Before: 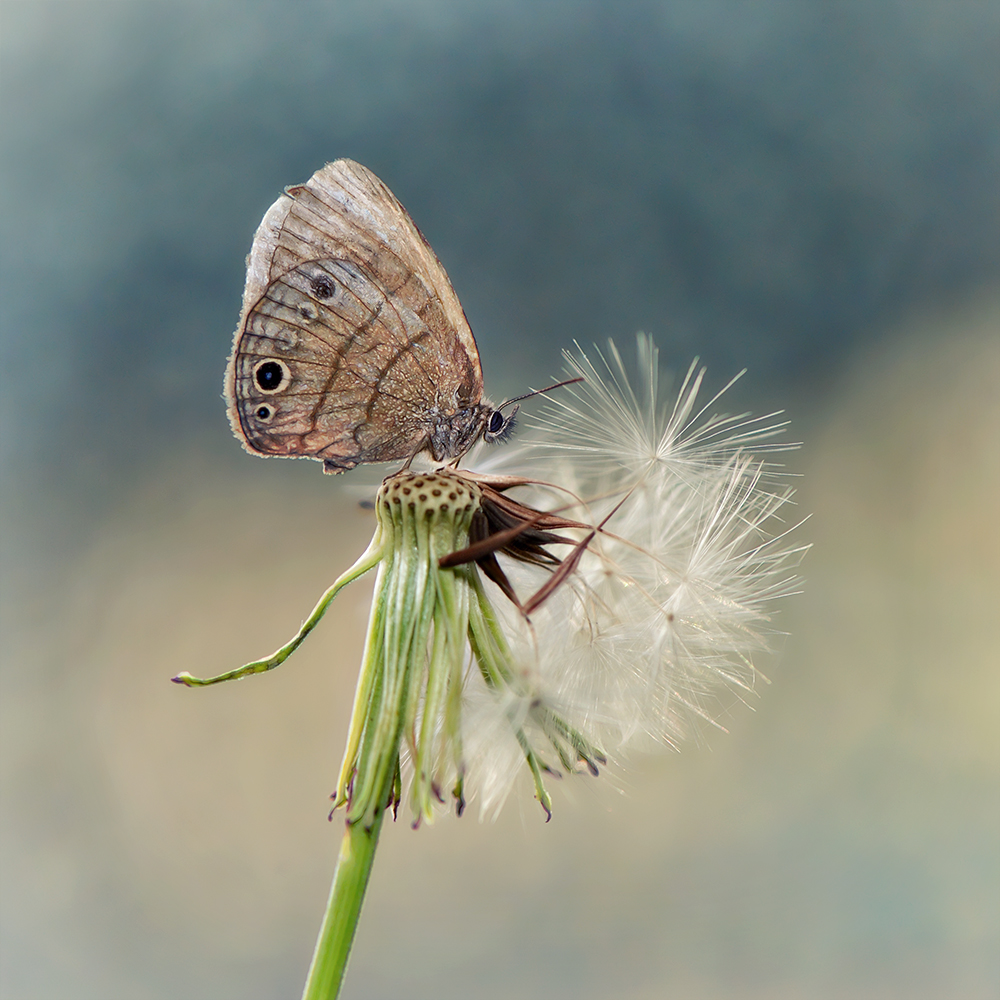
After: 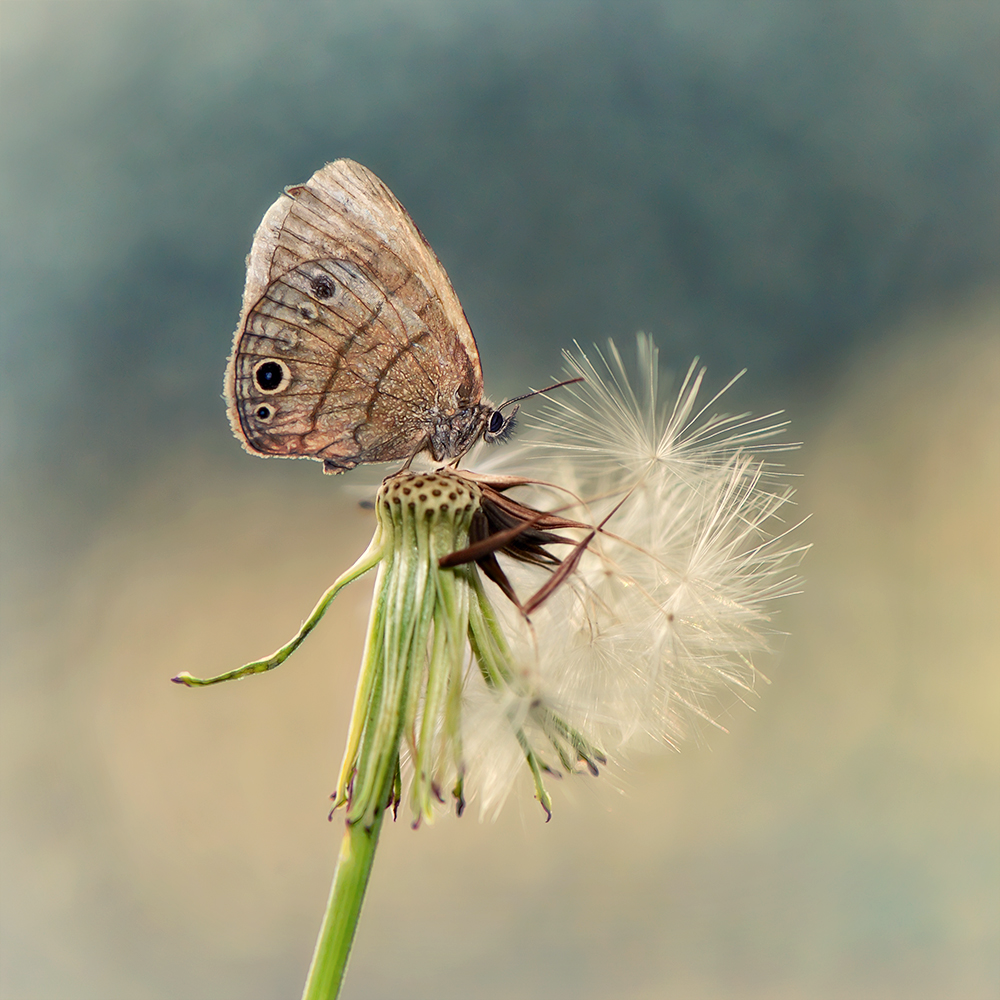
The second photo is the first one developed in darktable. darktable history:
contrast brightness saturation: contrast 0.1, brightness 0.02, saturation 0.02
white balance: red 1.045, blue 0.932
